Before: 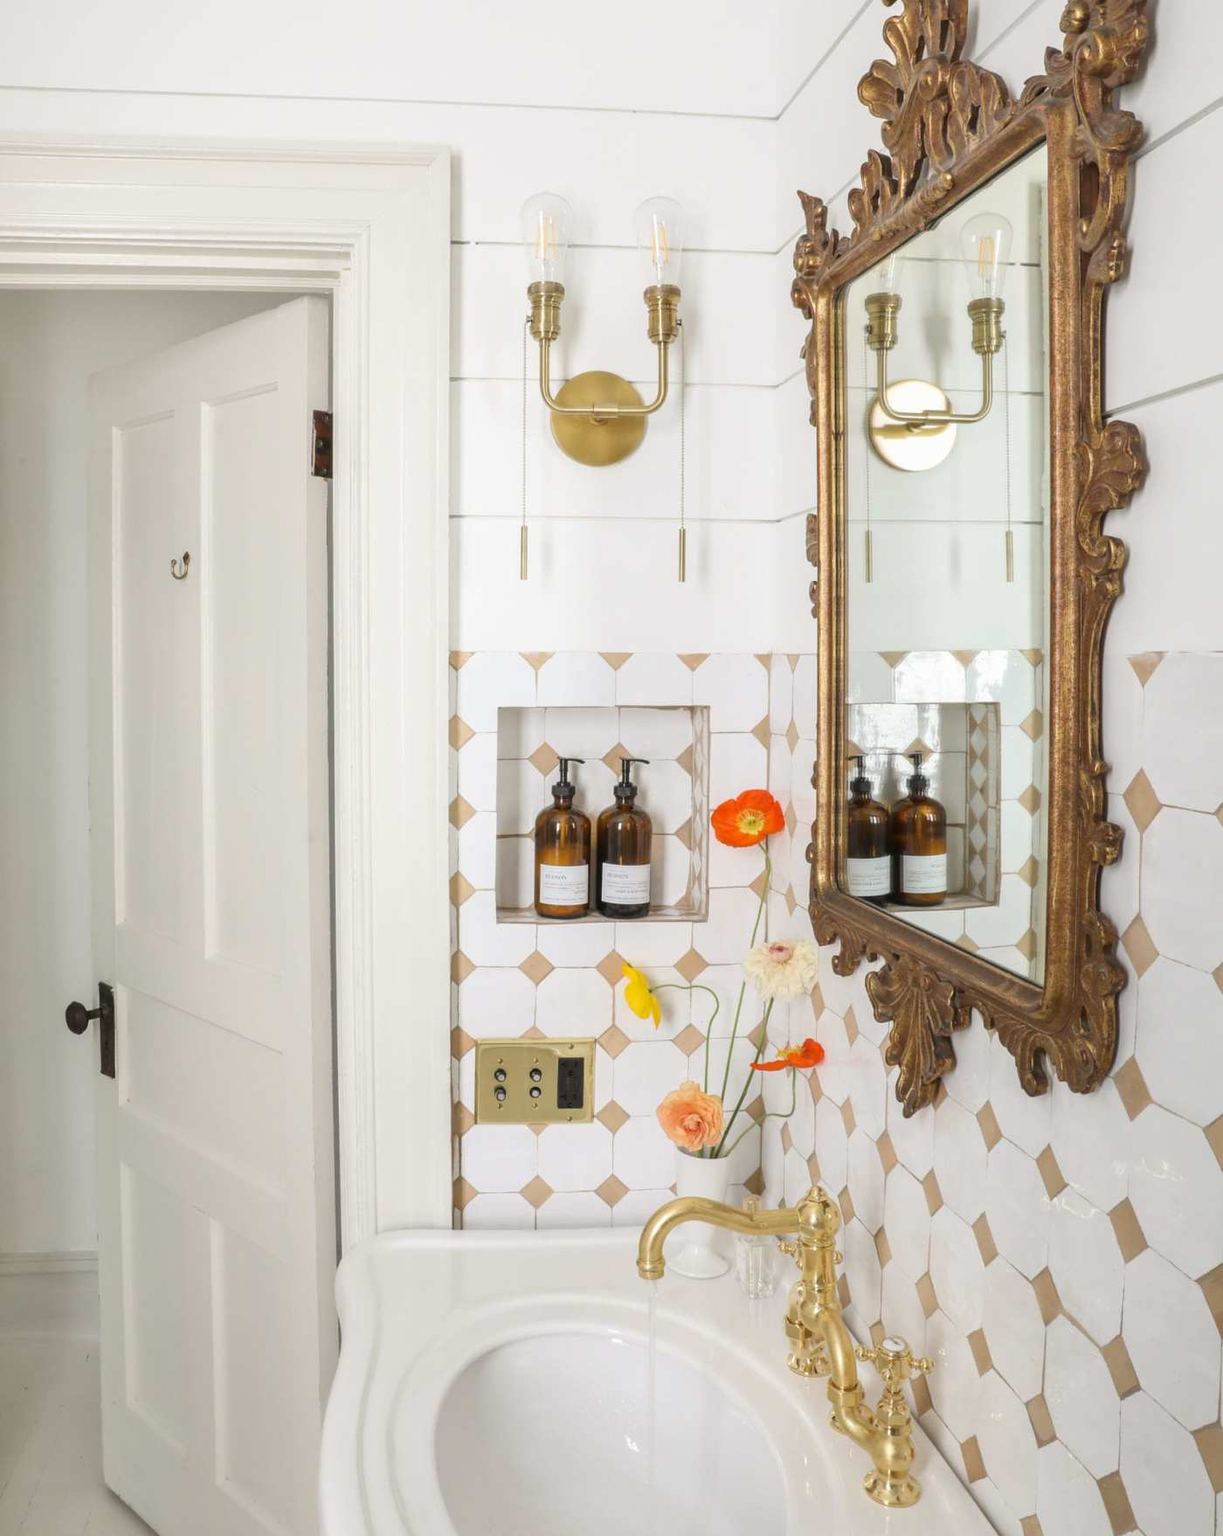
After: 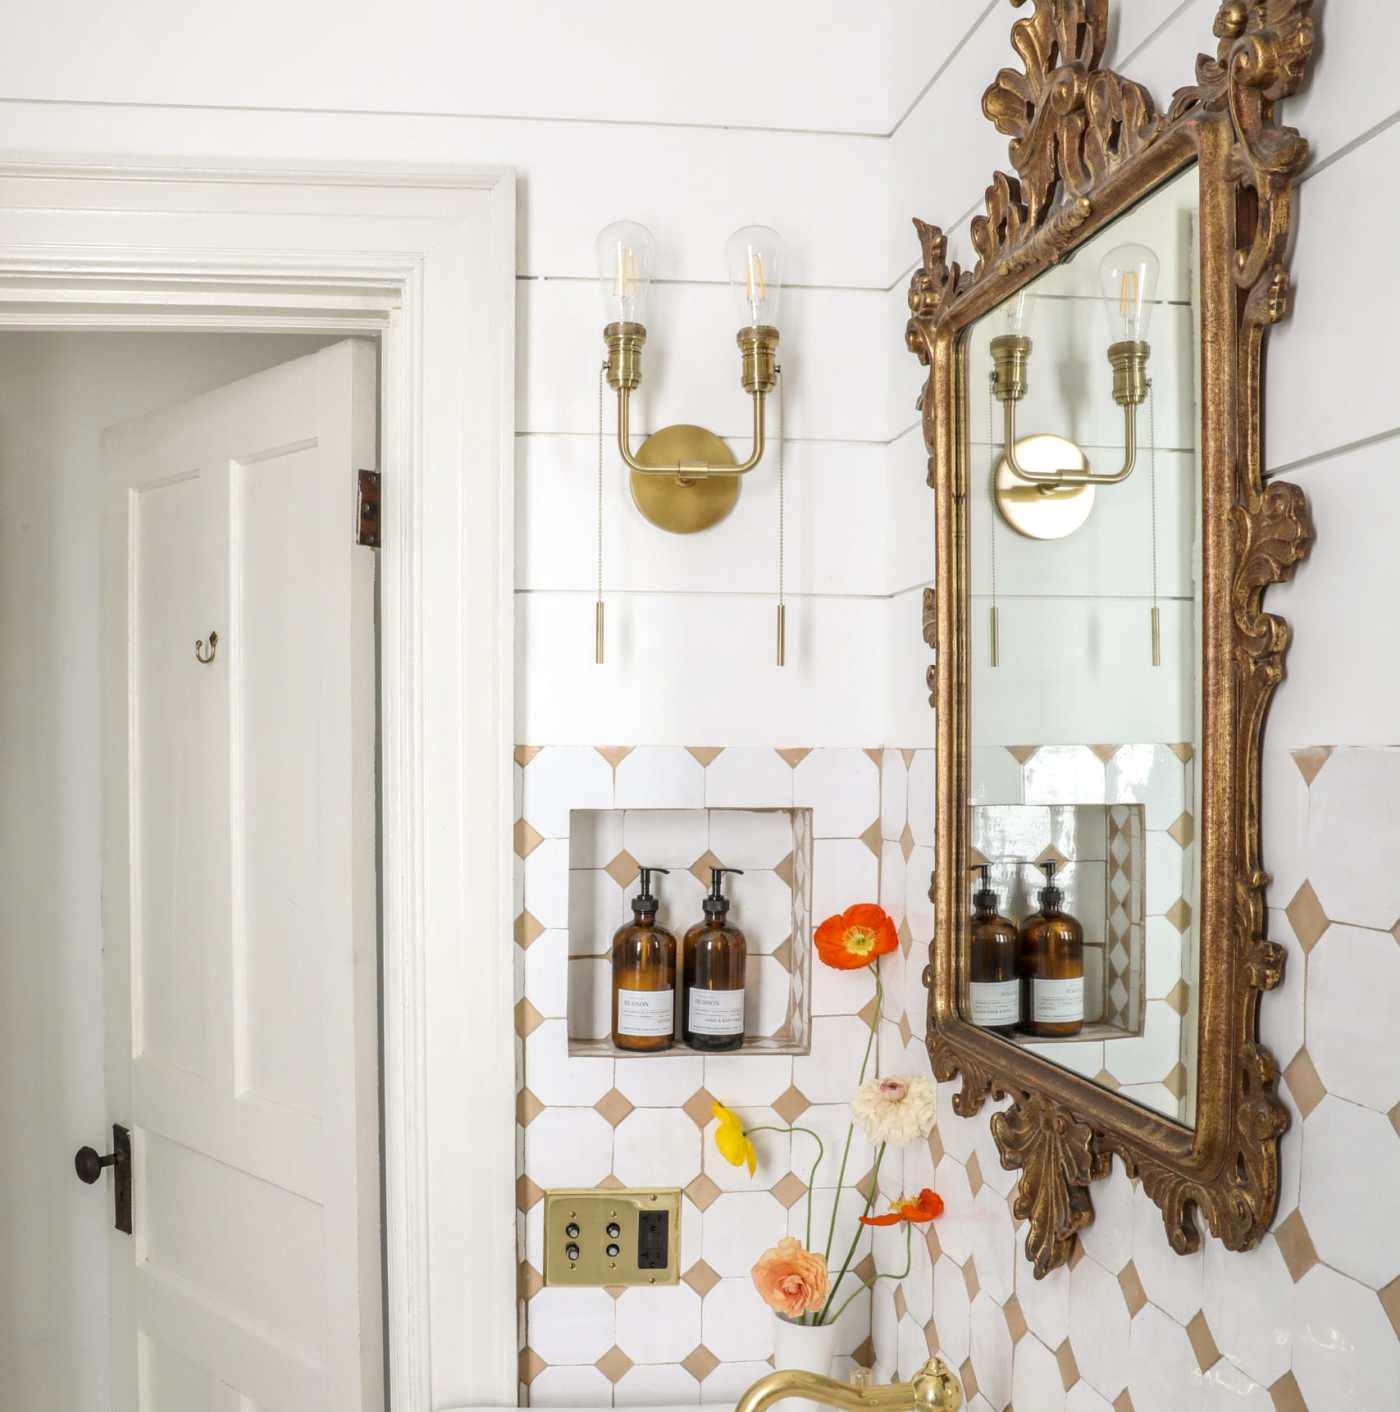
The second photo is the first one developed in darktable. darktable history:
crop: bottom 19.667%
local contrast: detail 130%
